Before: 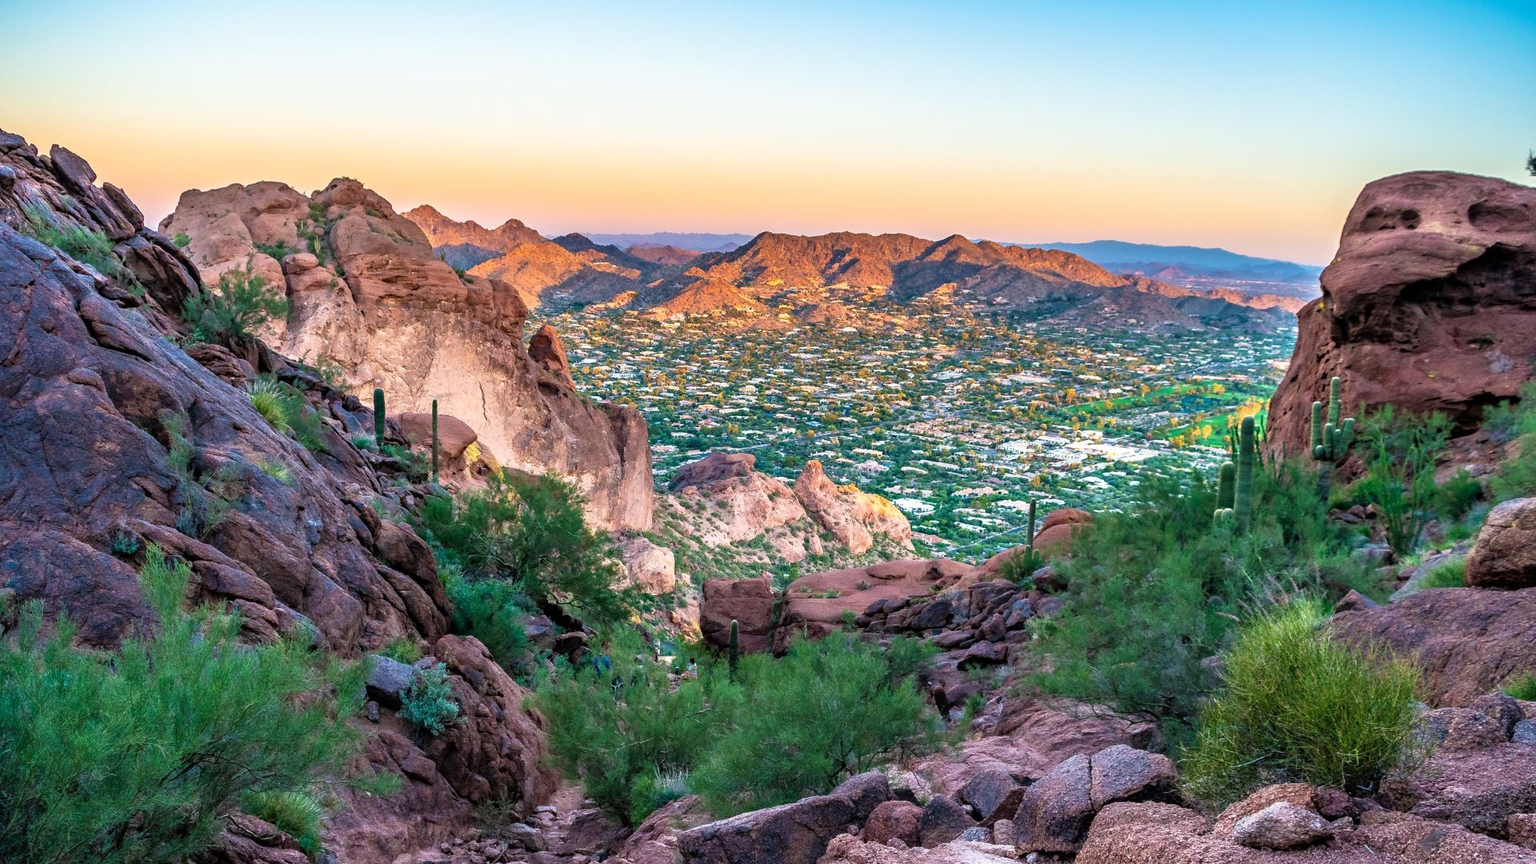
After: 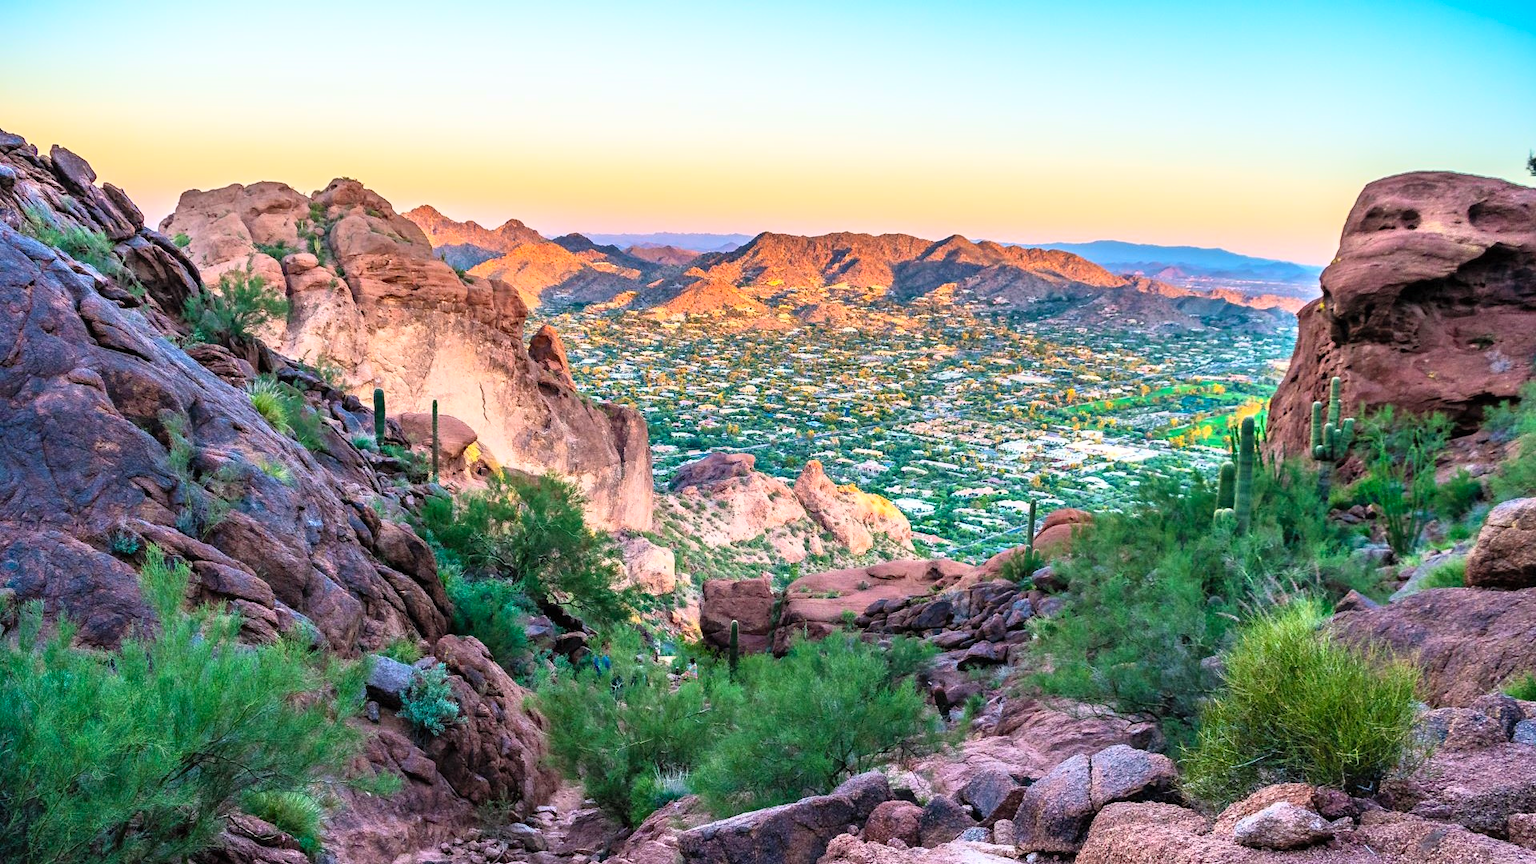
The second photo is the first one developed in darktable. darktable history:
contrast brightness saturation: contrast 0.196, brightness 0.162, saturation 0.226
